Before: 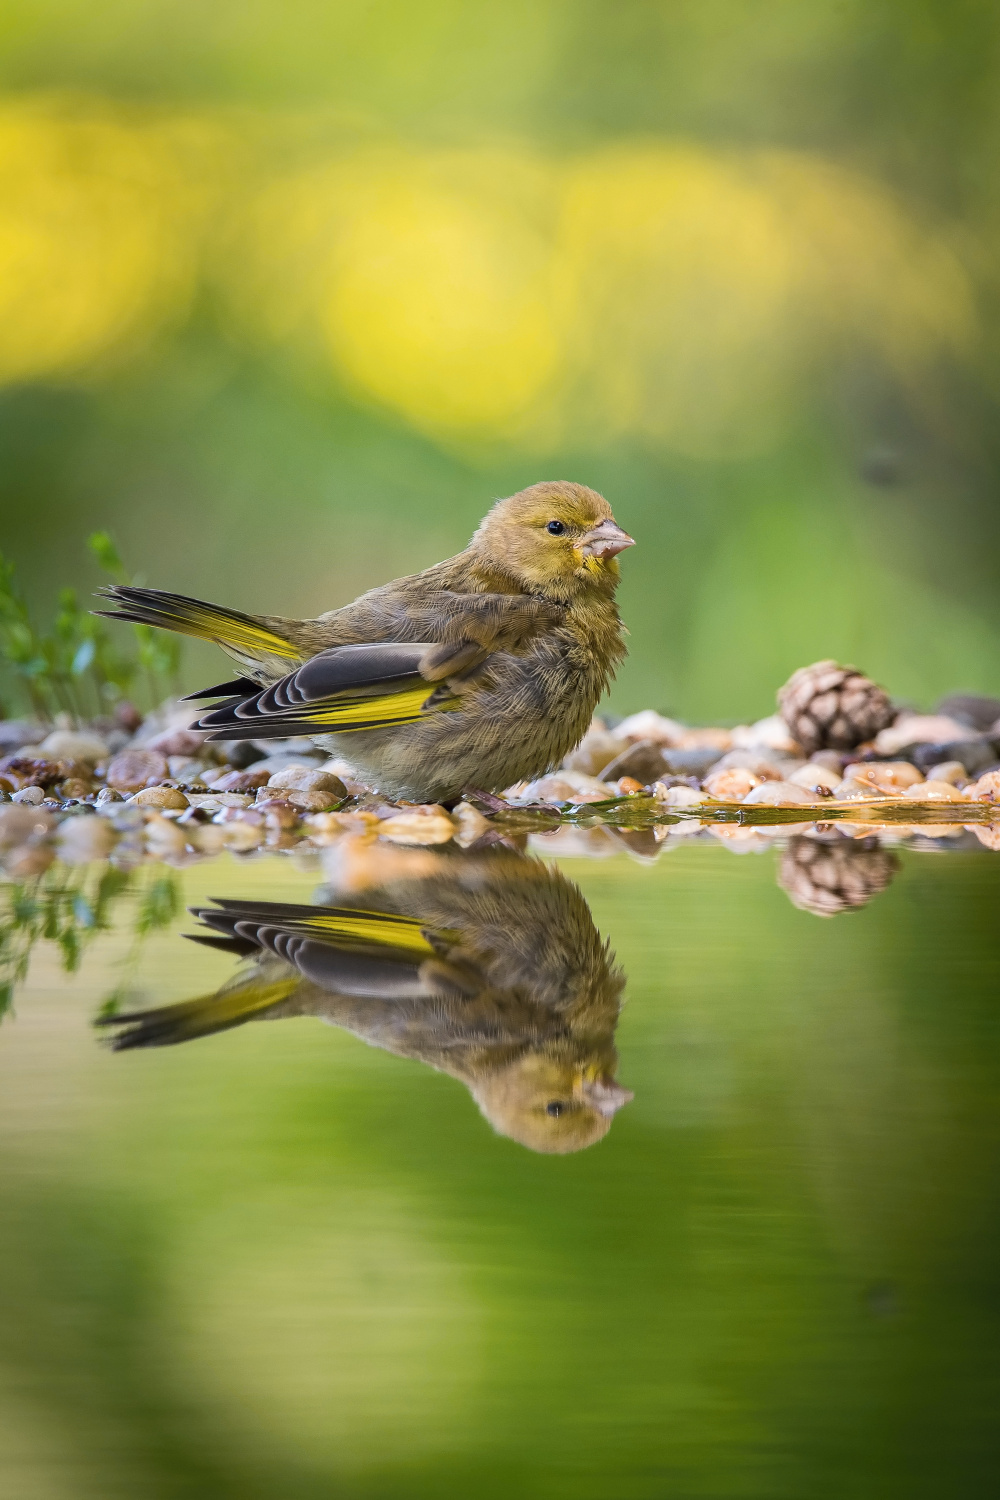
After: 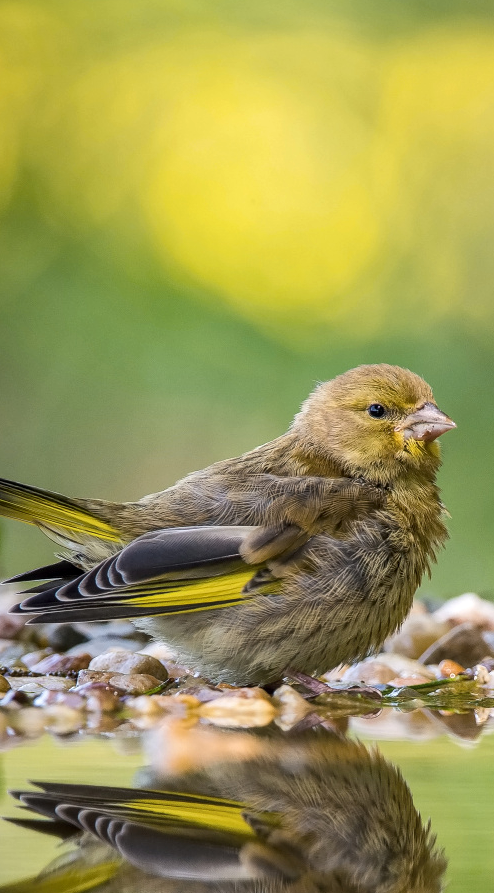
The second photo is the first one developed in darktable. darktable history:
local contrast: on, module defaults
crop: left 17.939%, top 7.82%, right 32.617%, bottom 32.617%
